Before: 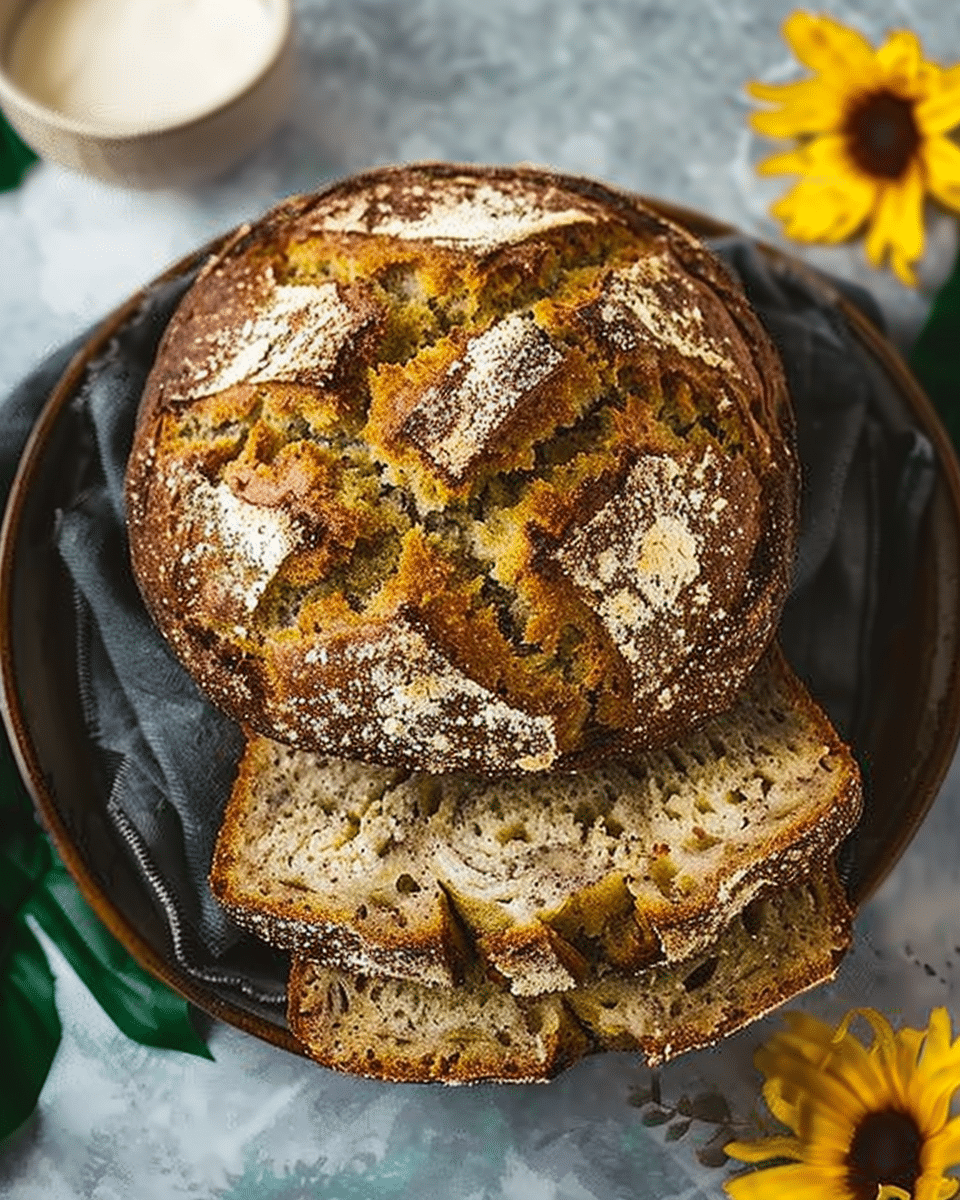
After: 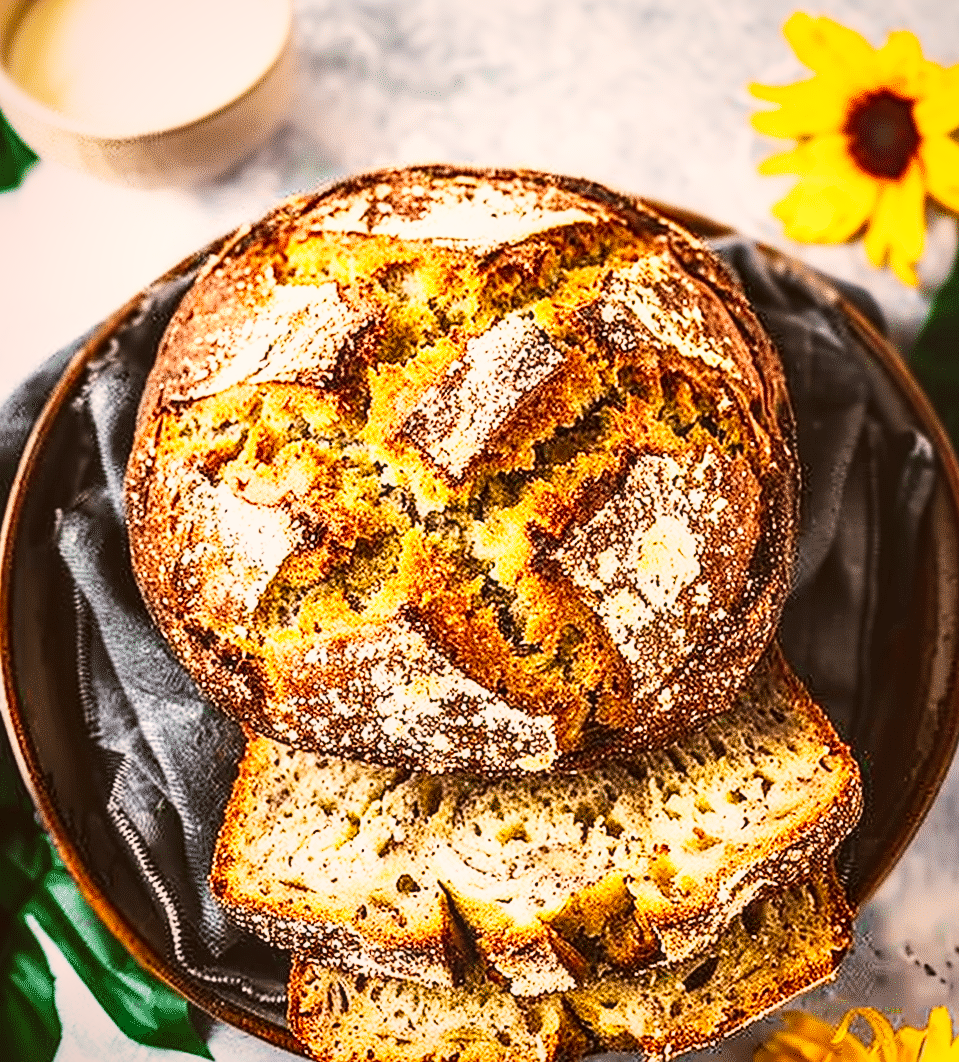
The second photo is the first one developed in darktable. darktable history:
crop and rotate: top 0%, bottom 11.49%
local contrast: on, module defaults
sharpen: amount 0.2
color correction: highlights a* 10.21, highlights b* 9.79, shadows a* 8.61, shadows b* 7.88, saturation 0.8
contrast brightness saturation: contrast 0.2, brightness 0.16, saturation 0.22
vignetting: brightness -0.233, saturation 0.141
base curve: curves: ch0 [(0, 0) (0.007, 0.004) (0.027, 0.03) (0.046, 0.07) (0.207, 0.54) (0.442, 0.872) (0.673, 0.972) (1, 1)], preserve colors none
